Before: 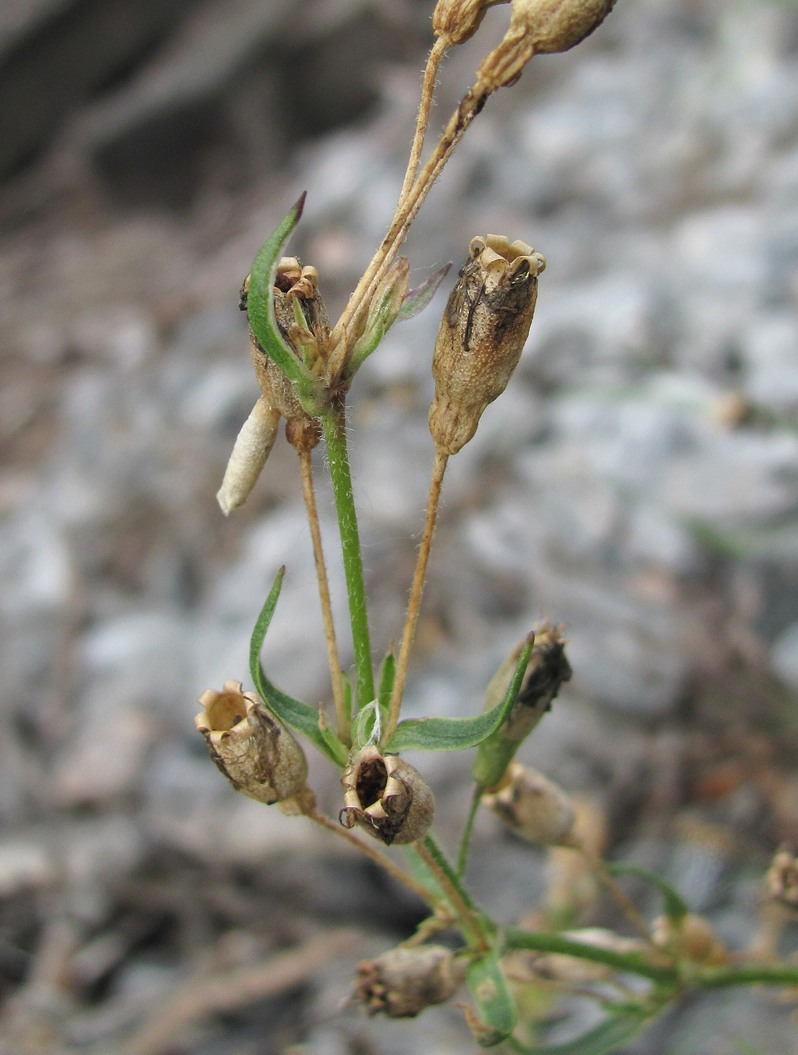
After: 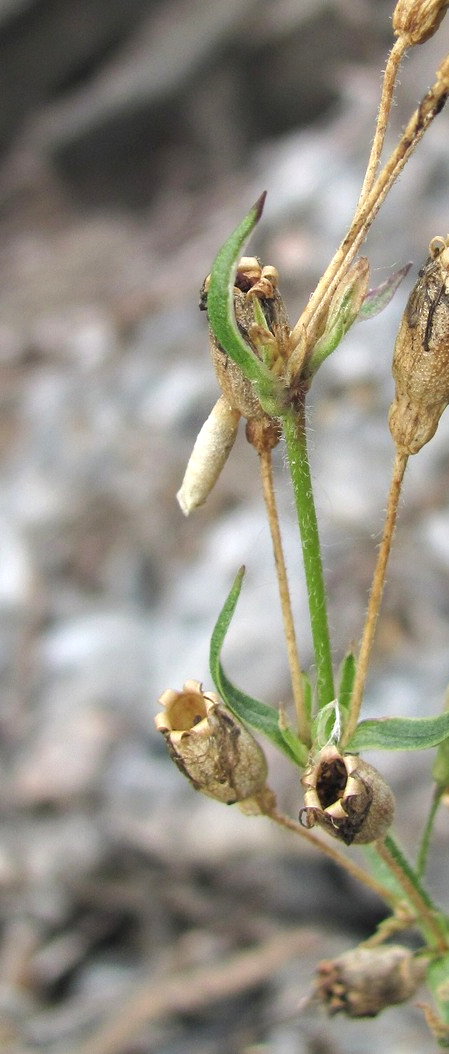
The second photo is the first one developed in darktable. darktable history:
exposure: black level correction 0, exposure 0.5 EV, compensate highlight preservation false
crop: left 5.114%, right 38.589%
